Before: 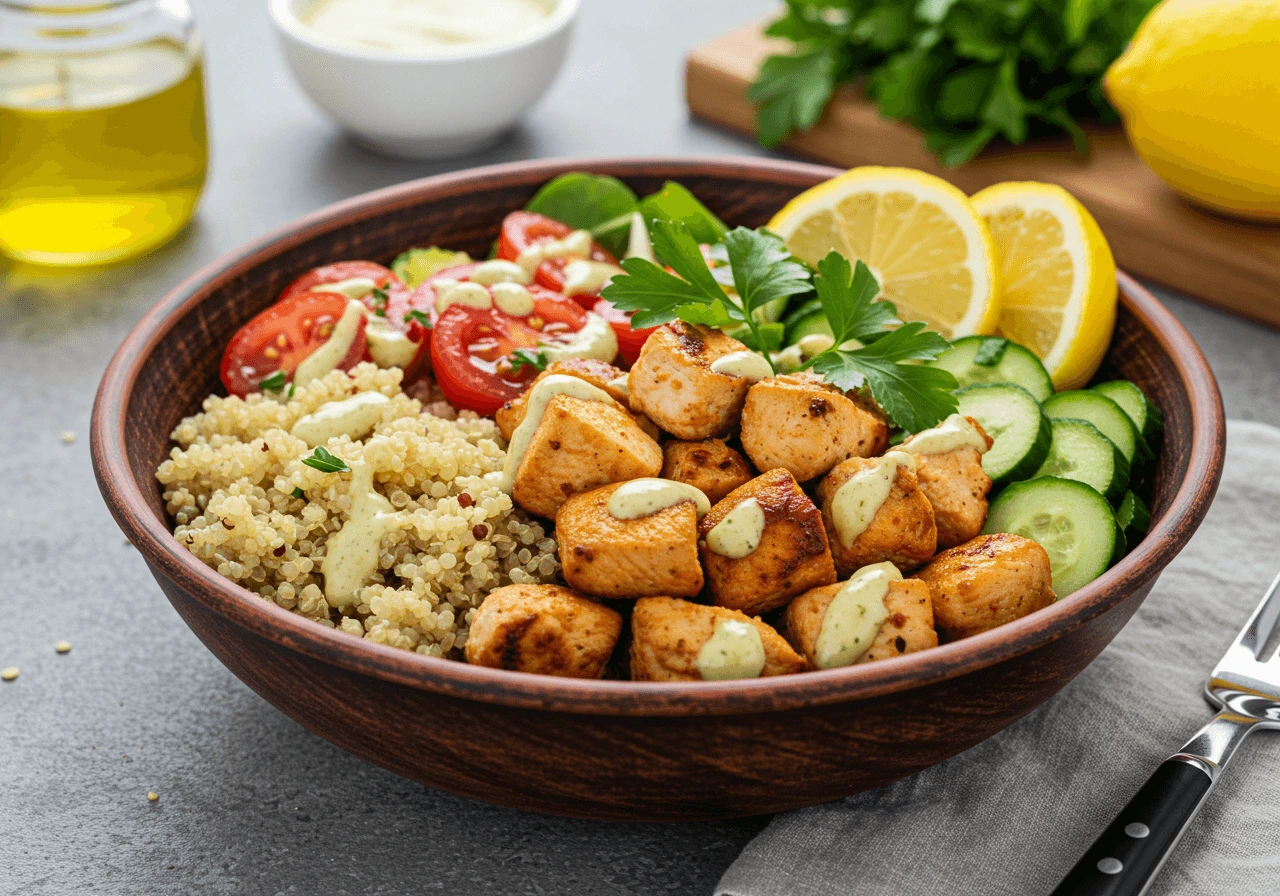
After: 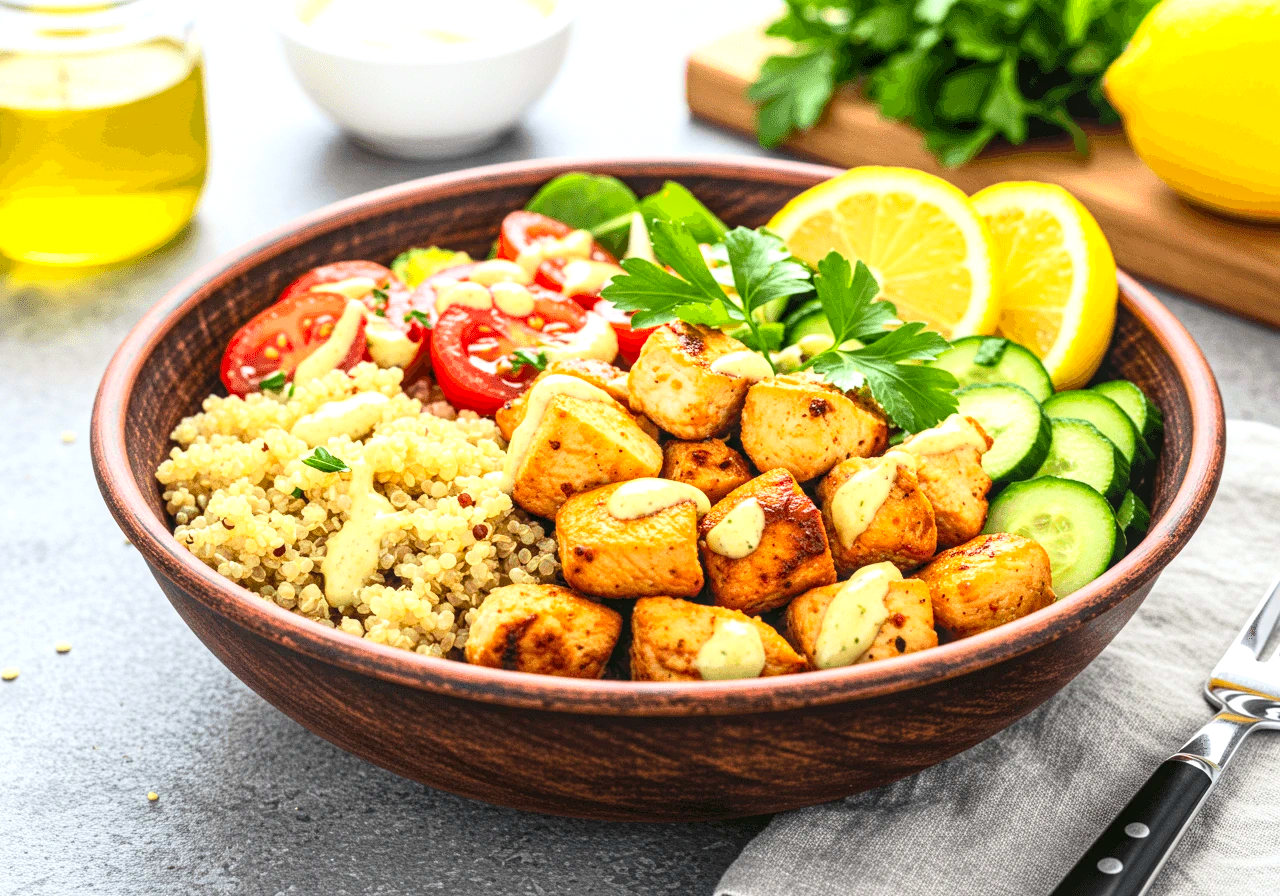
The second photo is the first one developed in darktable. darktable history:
local contrast: on, module defaults
exposure: exposure 0.717 EV, compensate highlight preservation false
contrast brightness saturation: contrast 0.198, brightness 0.158, saturation 0.222
